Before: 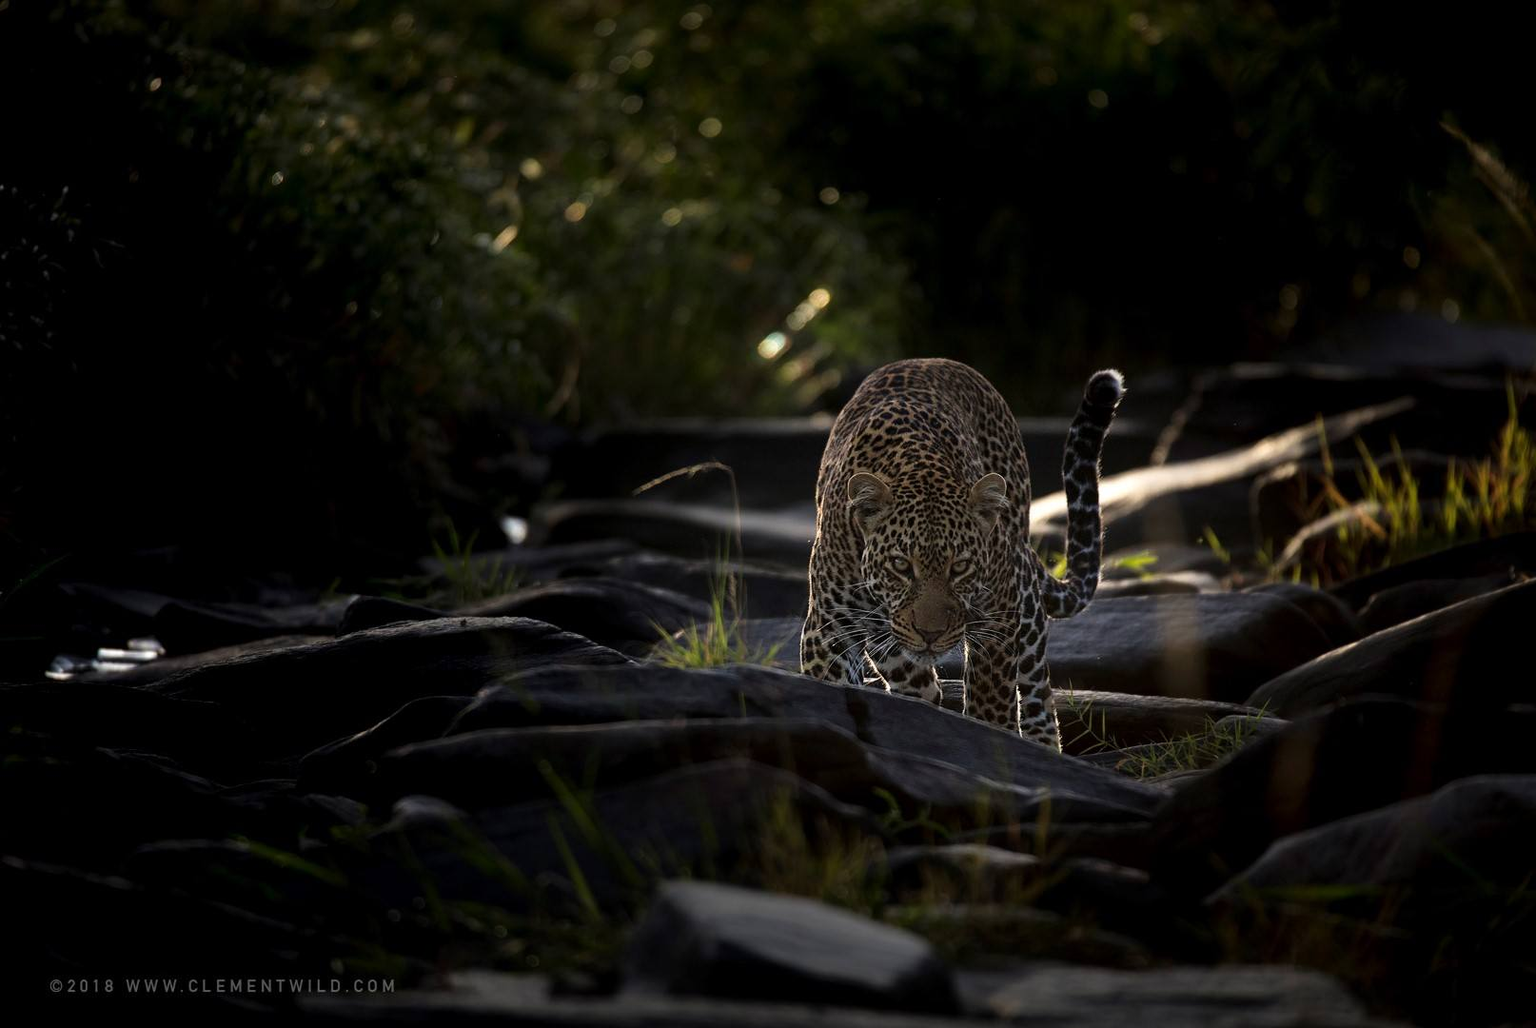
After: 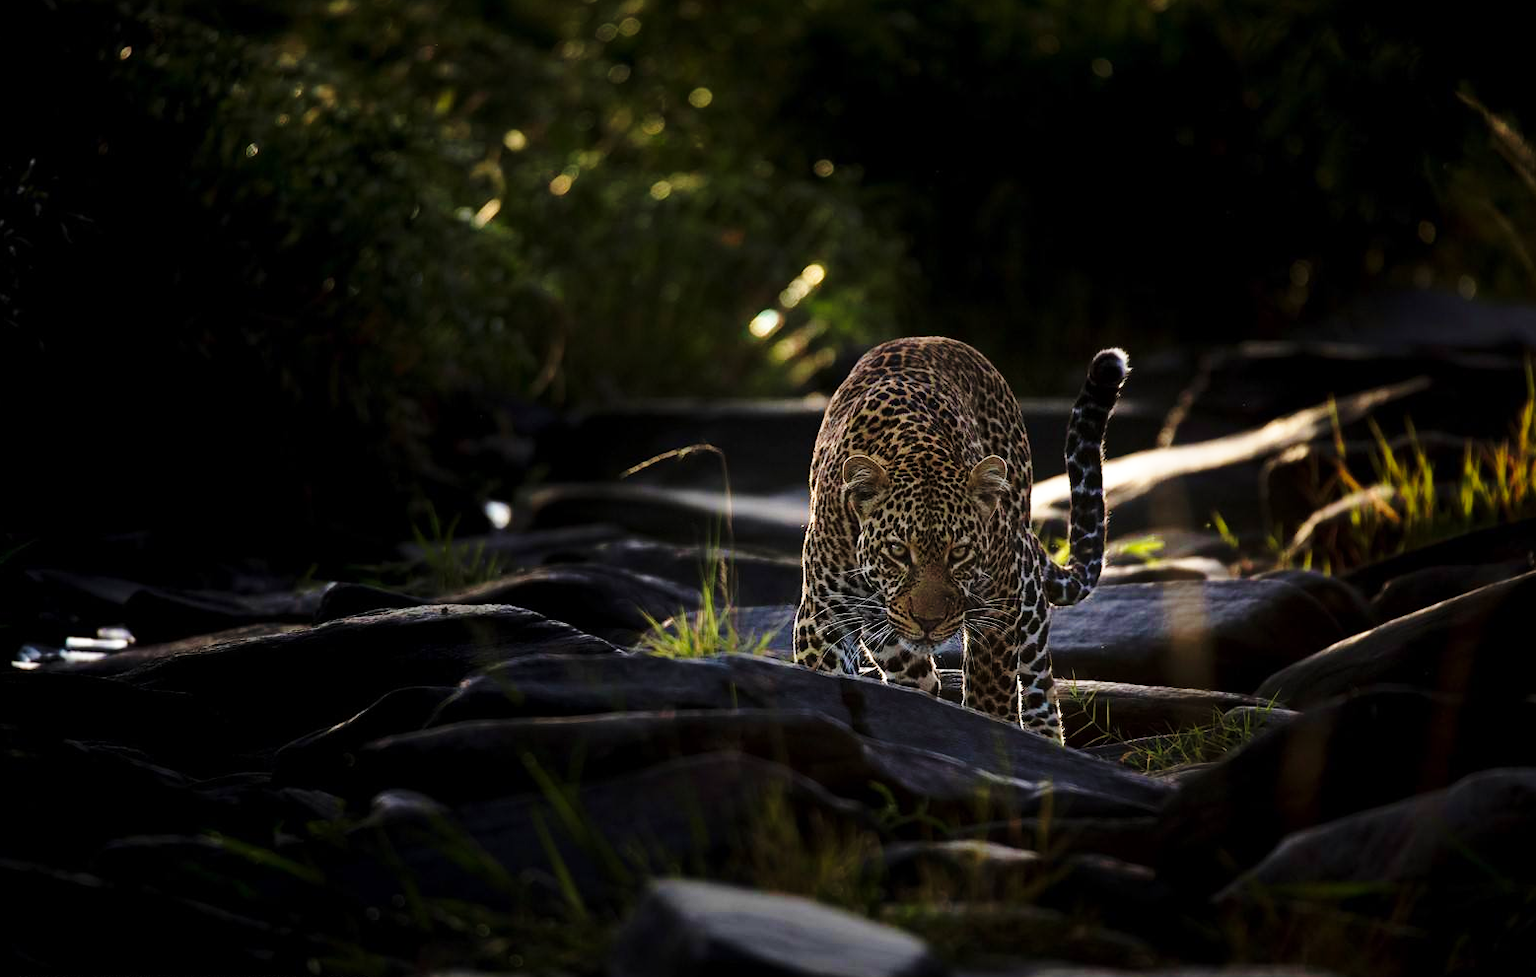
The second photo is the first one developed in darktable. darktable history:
crop: left 2.266%, top 3.299%, right 1.156%, bottom 4.827%
velvia: on, module defaults
base curve: curves: ch0 [(0, 0) (0.028, 0.03) (0.121, 0.232) (0.46, 0.748) (0.859, 0.968) (1, 1)], preserve colors none
